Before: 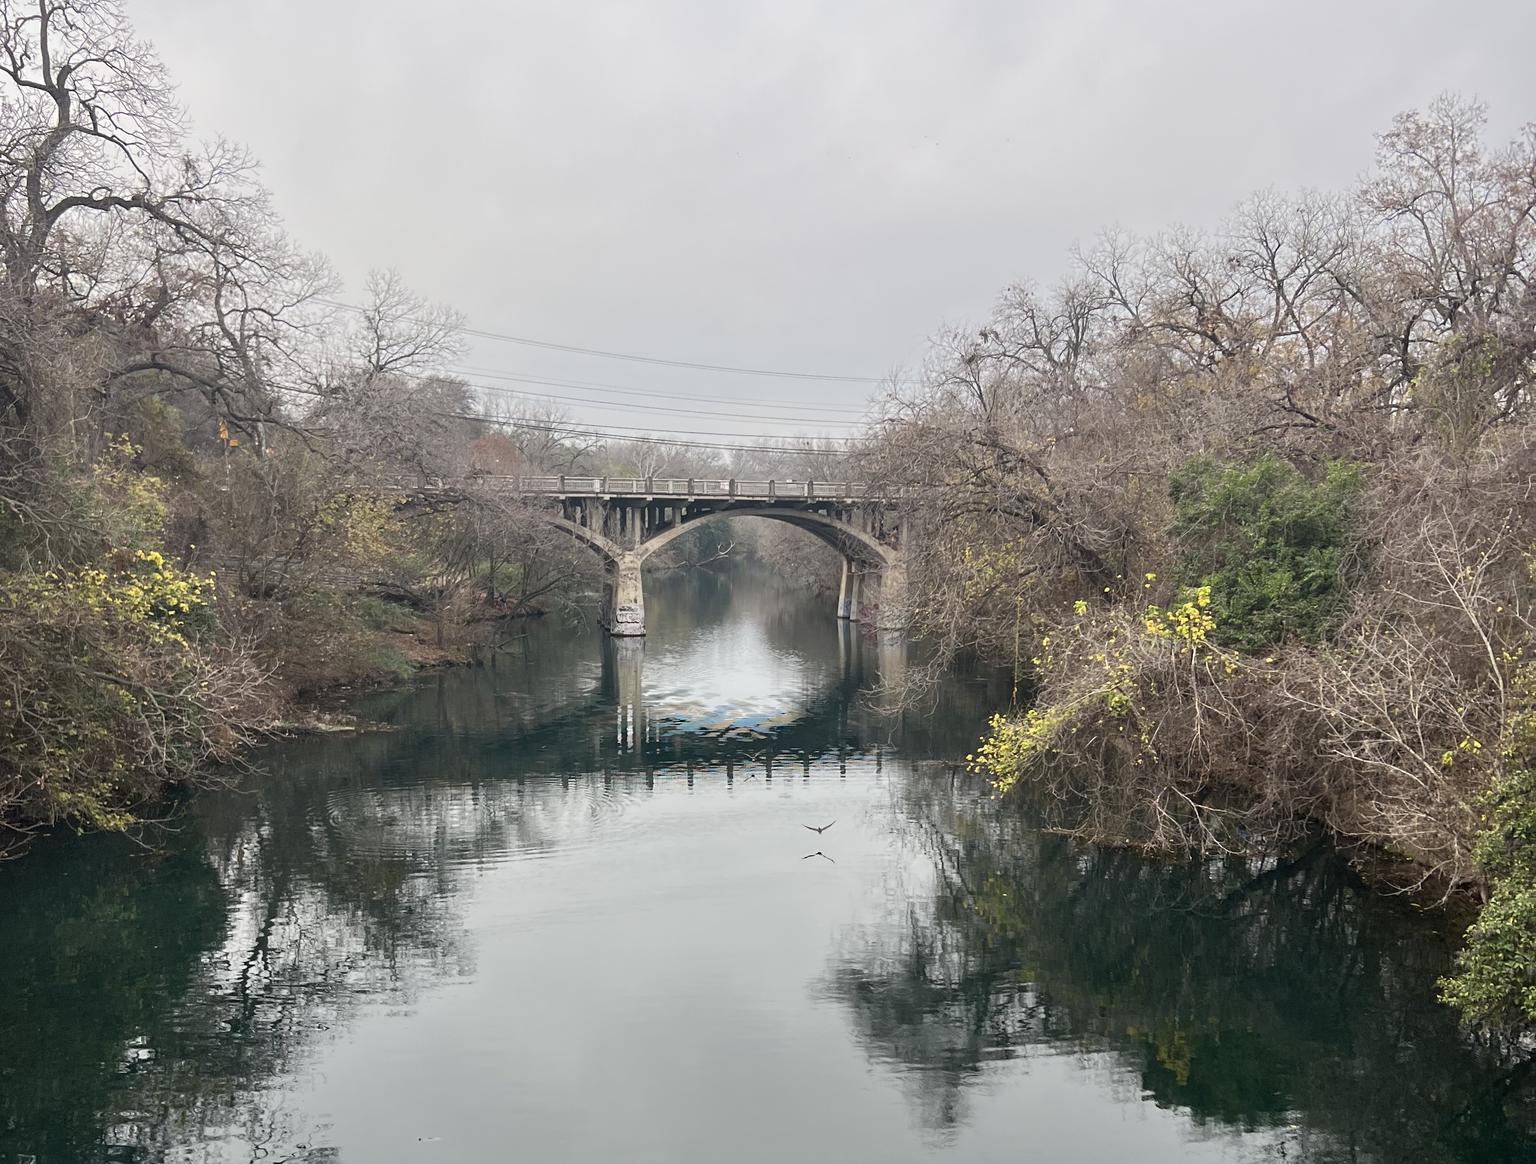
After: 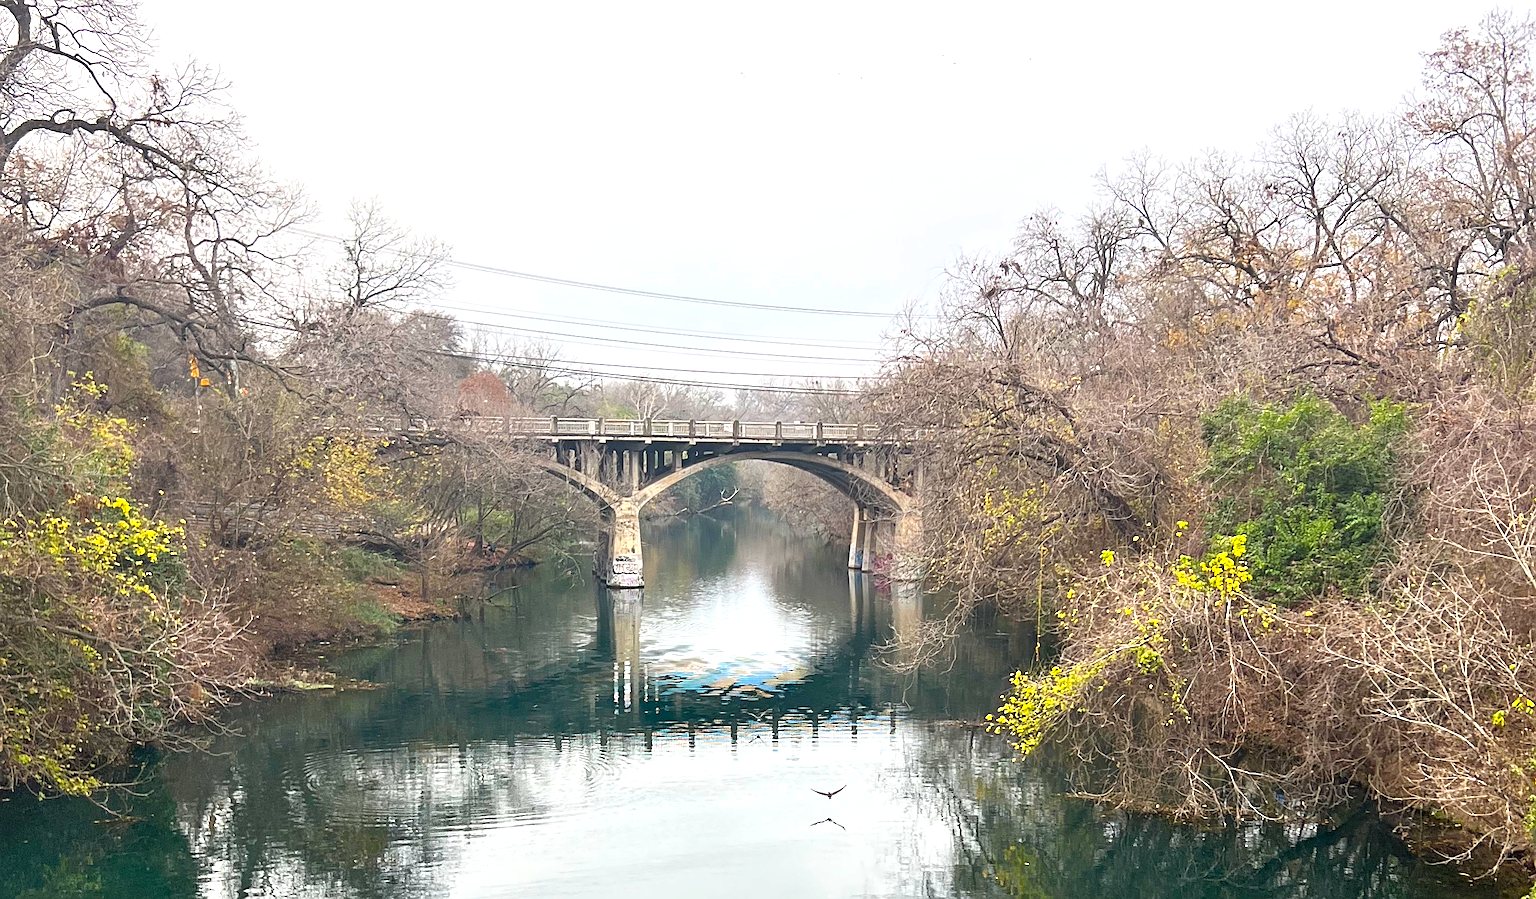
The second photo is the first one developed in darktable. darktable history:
crop: left 2.737%, top 7.287%, right 3.421%, bottom 20.179%
sharpen: on, module defaults
exposure: exposure 0.722 EV, compensate highlight preservation false
tone equalizer: on, module defaults
shadows and highlights: shadows 32, highlights -32, soften with gaussian
color balance rgb: perceptual saturation grading › global saturation 40%, global vibrance 15%
